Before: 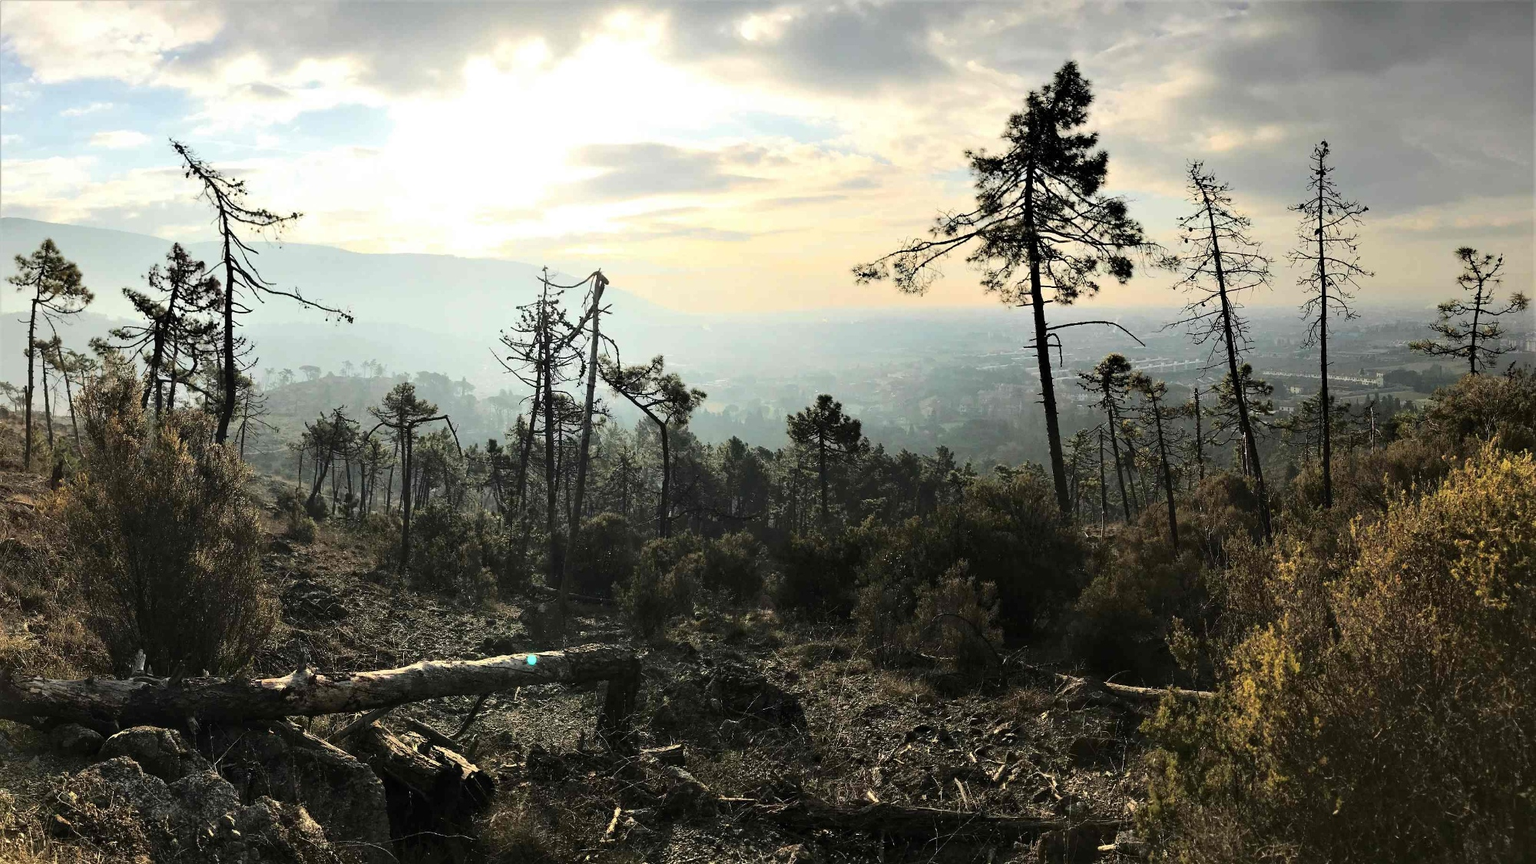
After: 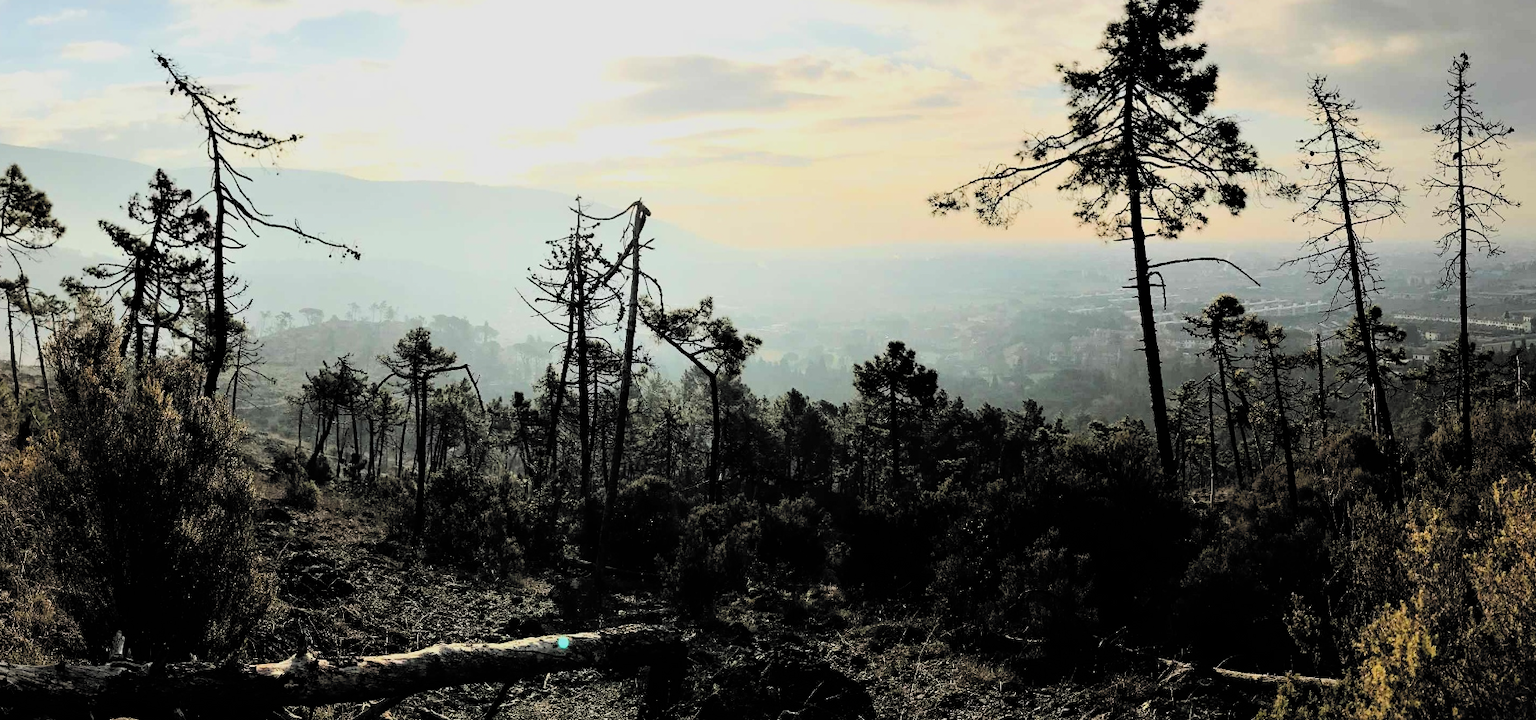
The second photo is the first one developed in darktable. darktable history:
crop and rotate: left 2.378%, top 11.013%, right 9.618%, bottom 15.575%
filmic rgb: black relative exposure -5.08 EV, white relative exposure 3.96 EV, hardness 2.9, contrast 1.298, highlights saturation mix -29.85%, color science v6 (2022), iterations of high-quality reconstruction 0
